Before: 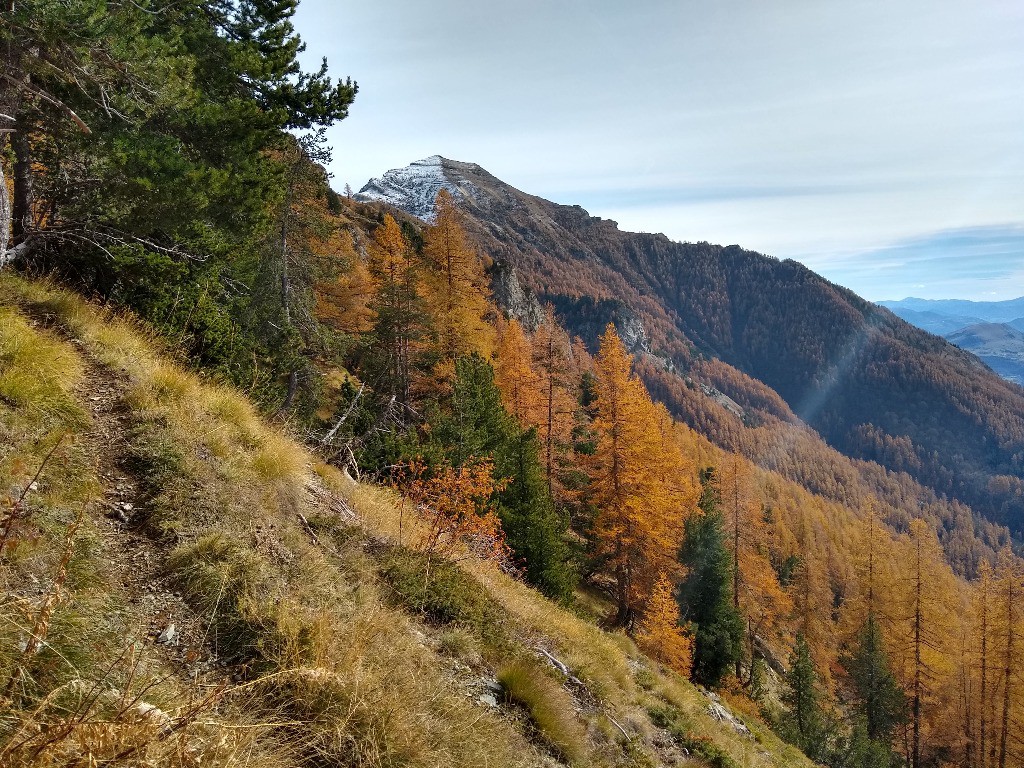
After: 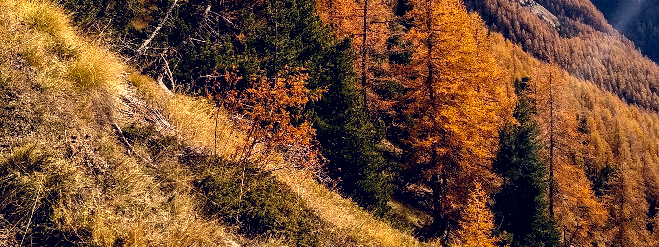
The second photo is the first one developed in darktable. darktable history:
filmic rgb: black relative exposure -8.2 EV, white relative exposure 2.24 EV, hardness 7.19, latitude 86.3%, contrast 1.697, highlights saturation mix -3.21%, shadows ↔ highlights balance -2.88%, preserve chrominance no, color science v5 (2021), contrast in shadows safe, contrast in highlights safe
crop: left 18.163%, top 50.879%, right 17.471%, bottom 16.872%
color correction: highlights a* 20.17, highlights b* 28.02, shadows a* 3.47, shadows b* -16.84, saturation 0.719
exposure: exposure 0.02 EV, compensate highlight preservation false
local contrast: on, module defaults
